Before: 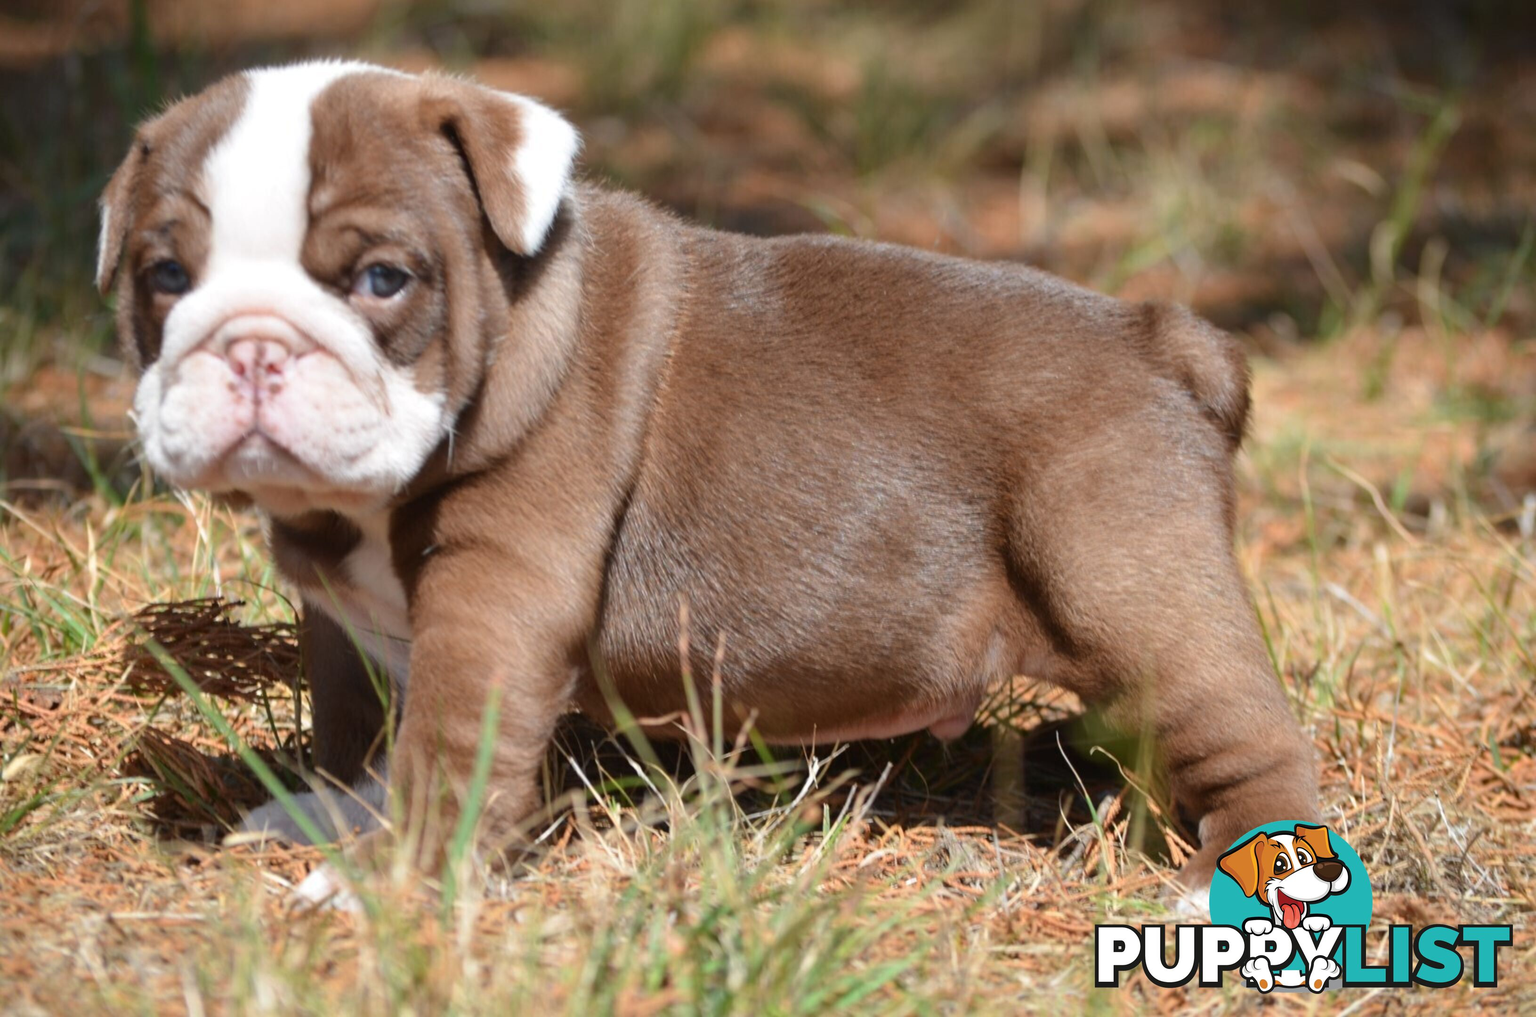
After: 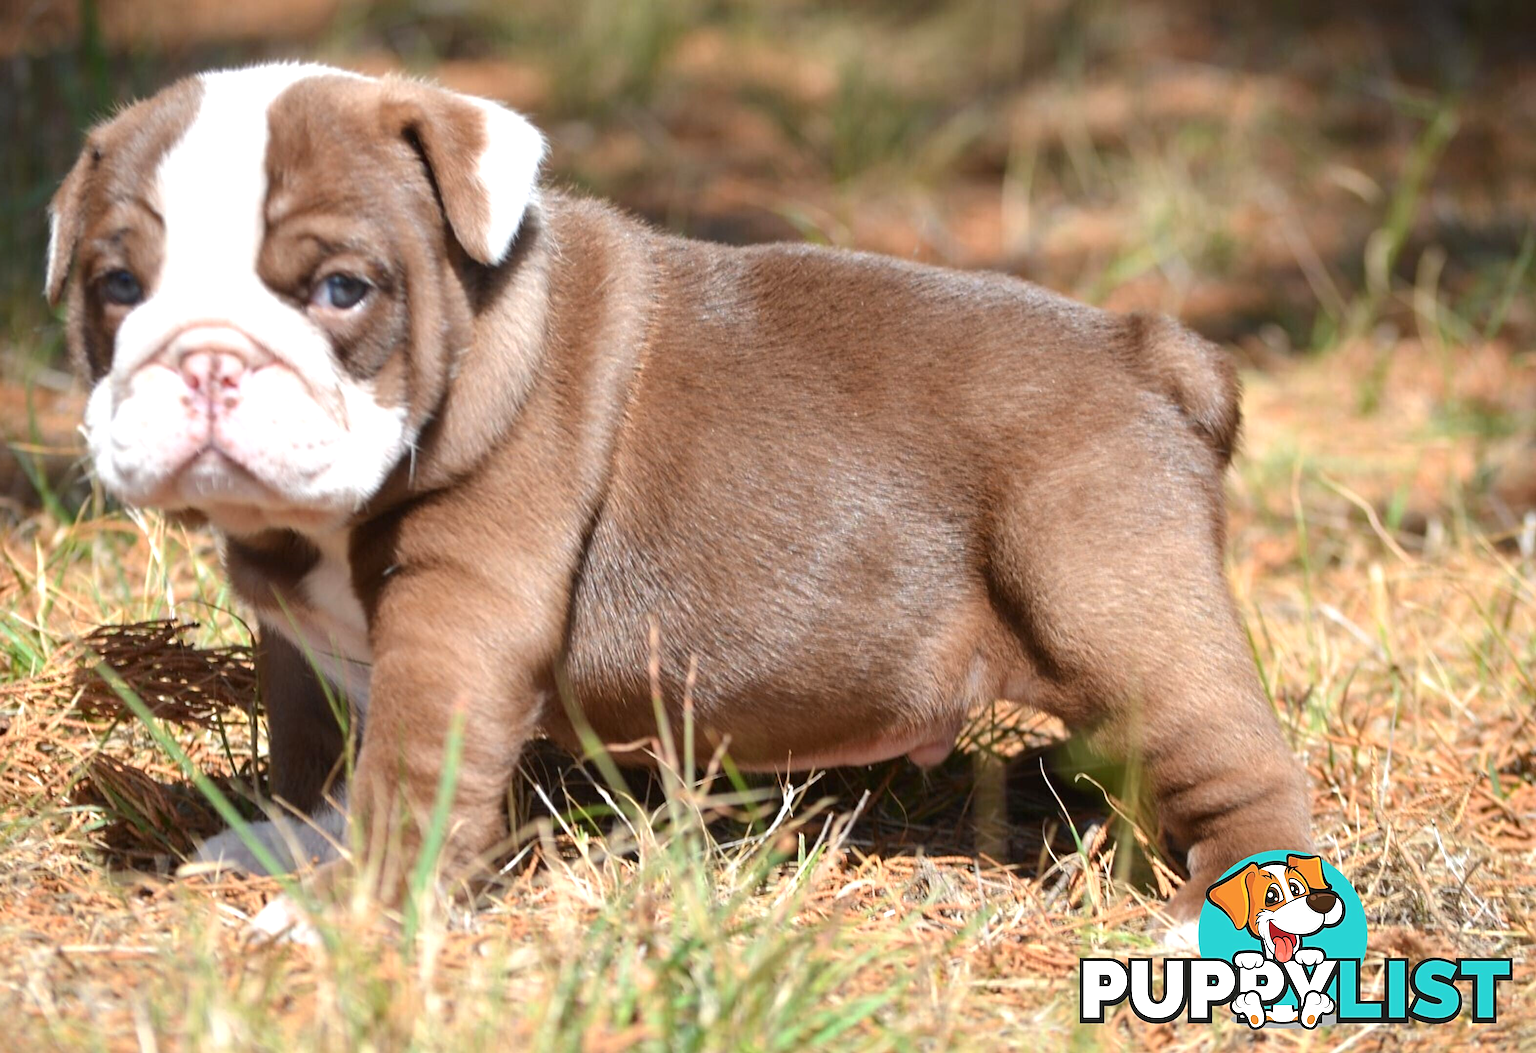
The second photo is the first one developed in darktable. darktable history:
exposure: black level correction 0.001, exposure 0.5 EV, compensate exposure bias true, compensate highlight preservation false
sharpen: on, module defaults
crop and rotate: left 3.443%
